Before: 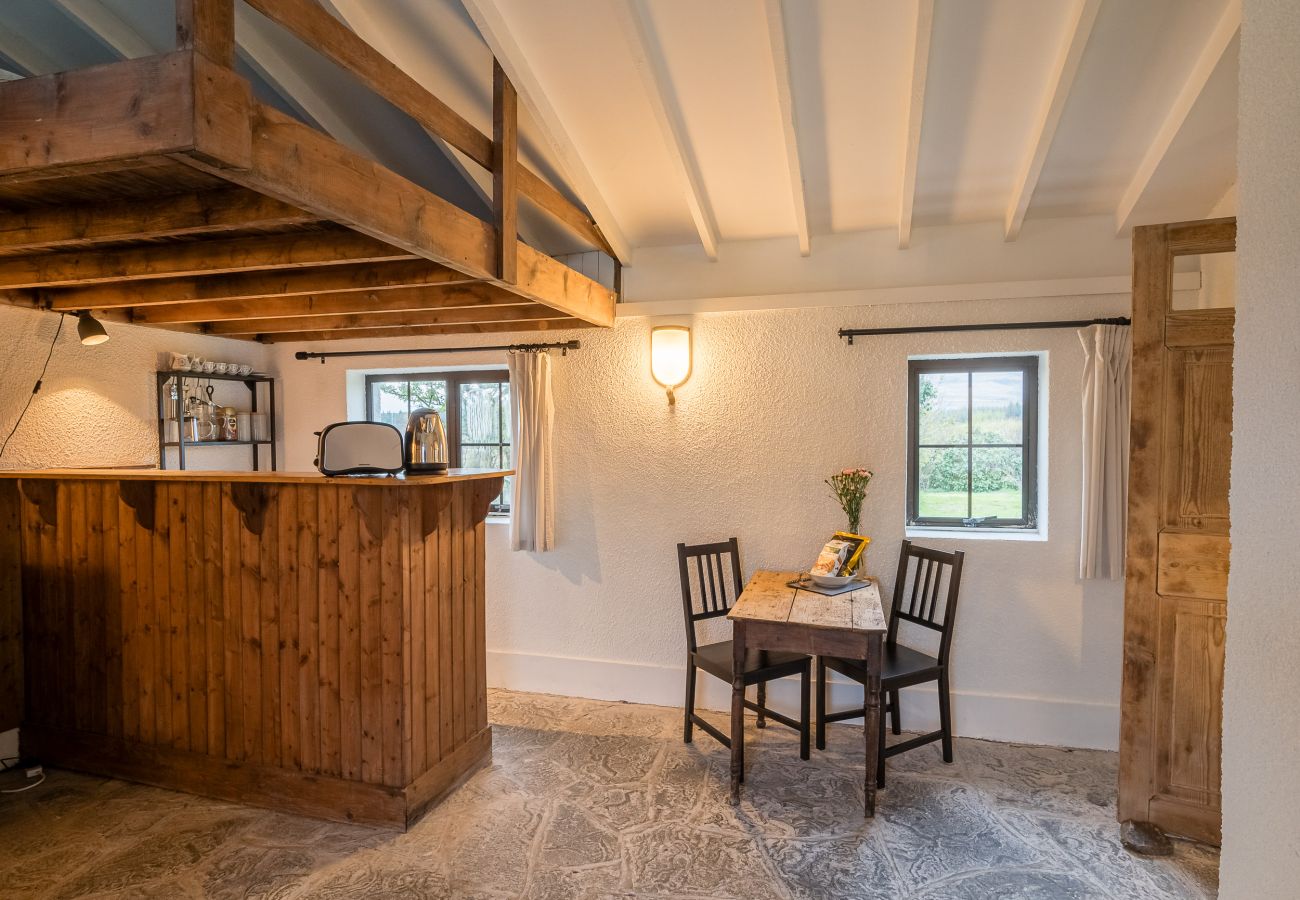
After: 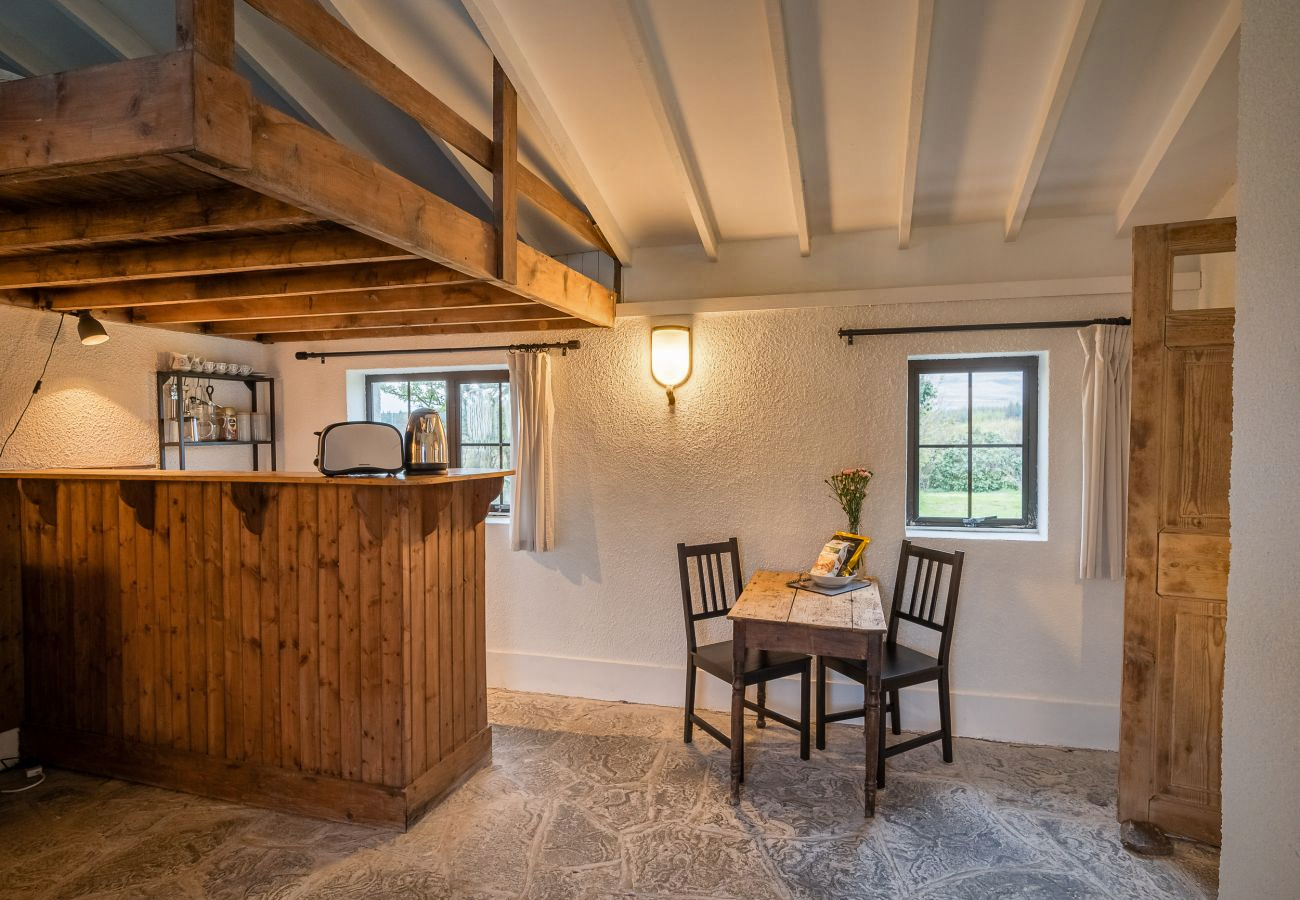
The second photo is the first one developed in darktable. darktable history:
vignetting: fall-off start 80.87%, fall-off radius 61.59%, brightness -0.384, saturation 0.007, center (0, 0.007), automatic ratio true, width/height ratio 1.418
shadows and highlights: shadows 24.5, highlights -78.15, soften with gaussian
